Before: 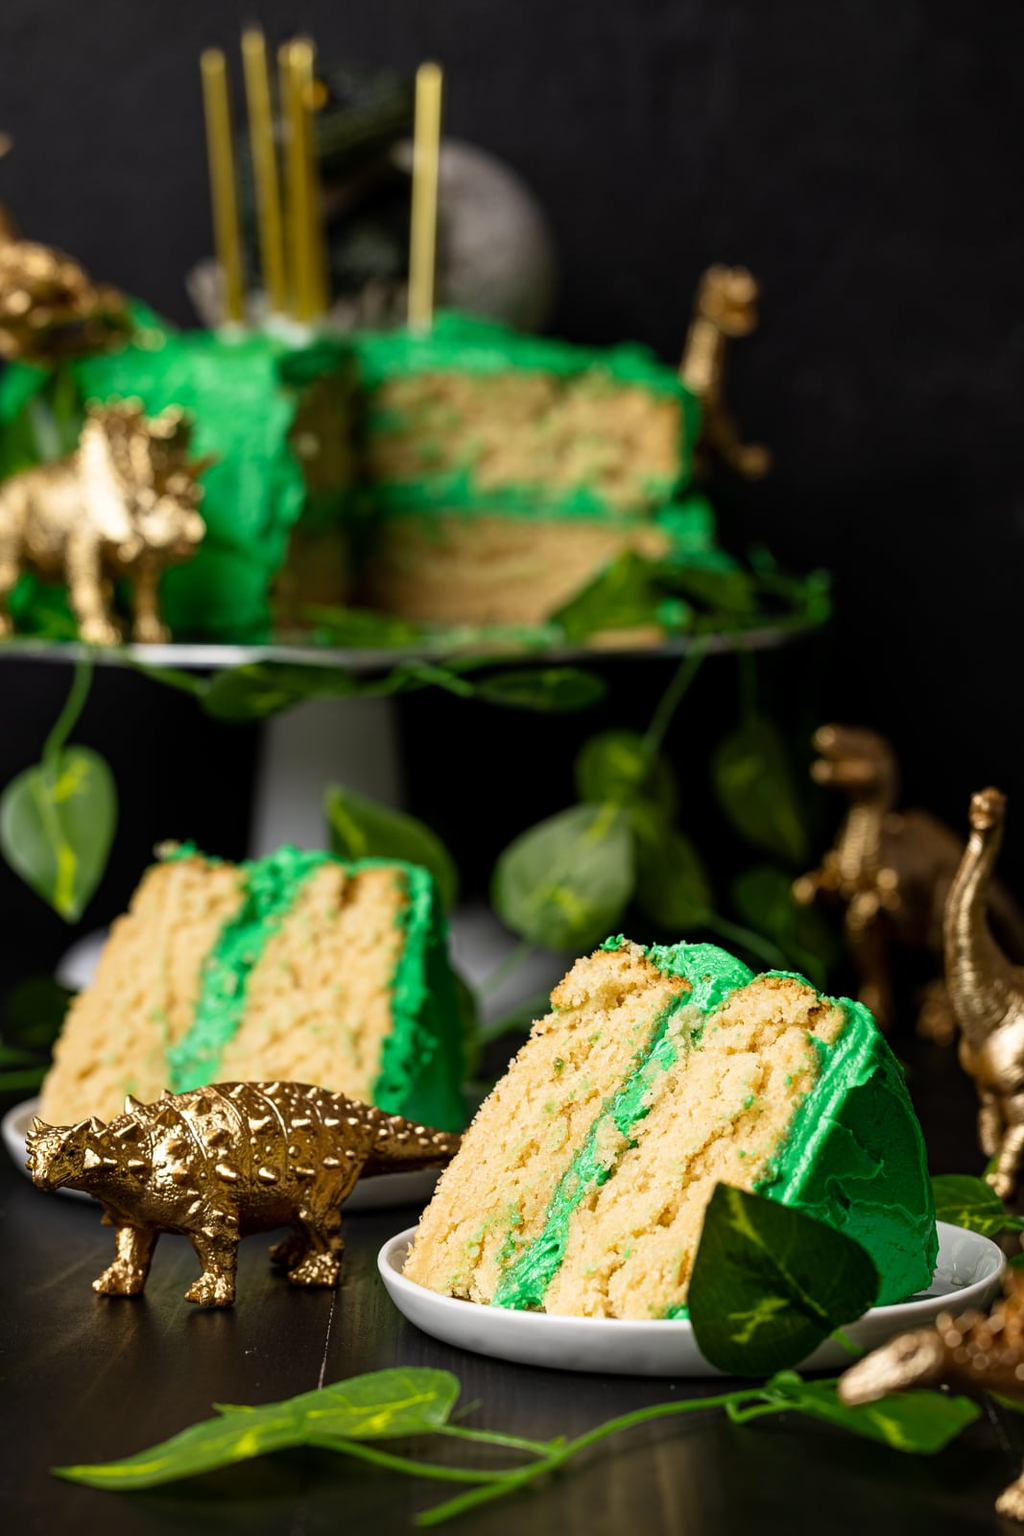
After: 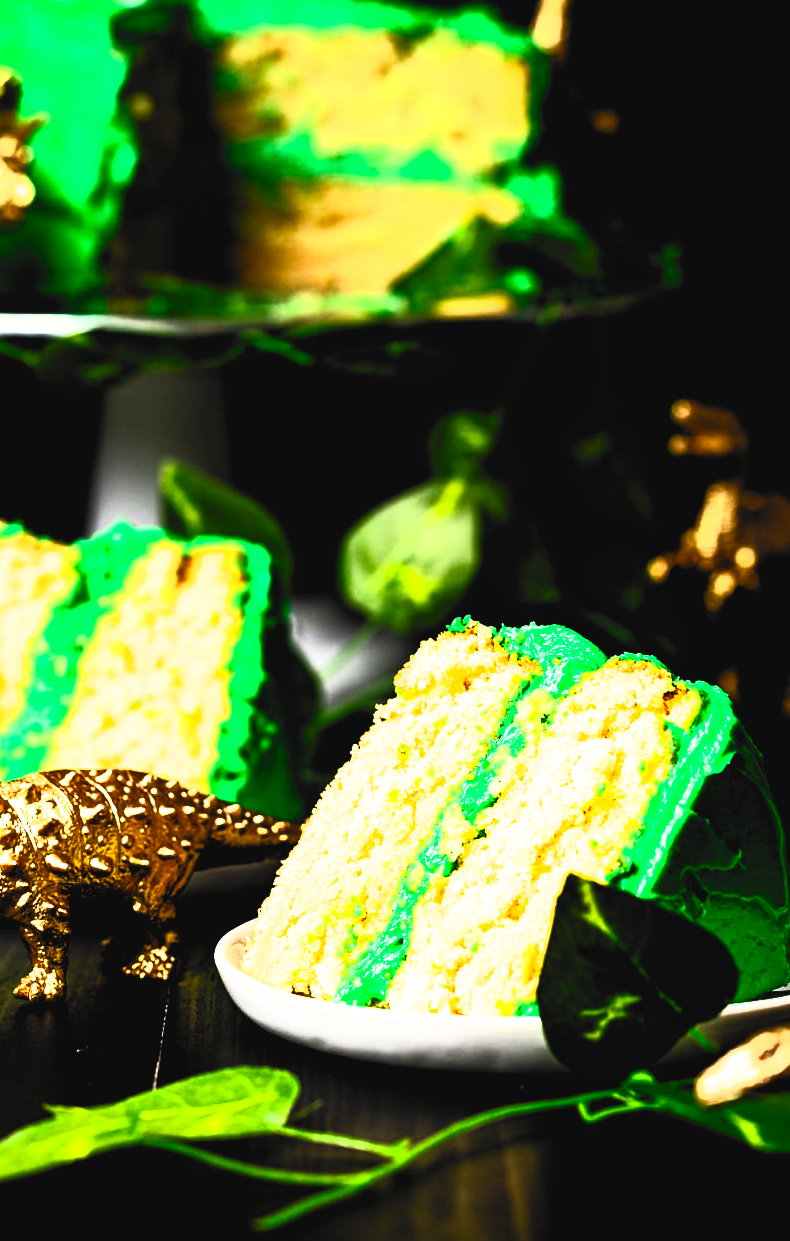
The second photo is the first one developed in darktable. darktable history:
filmic rgb: black relative exposure -3.61 EV, white relative exposure 2.15 EV, hardness 3.64
crop: left 16.824%, top 22.432%, right 9.098%
contrast brightness saturation: contrast 0.994, brightness 0.982, saturation 0.992
